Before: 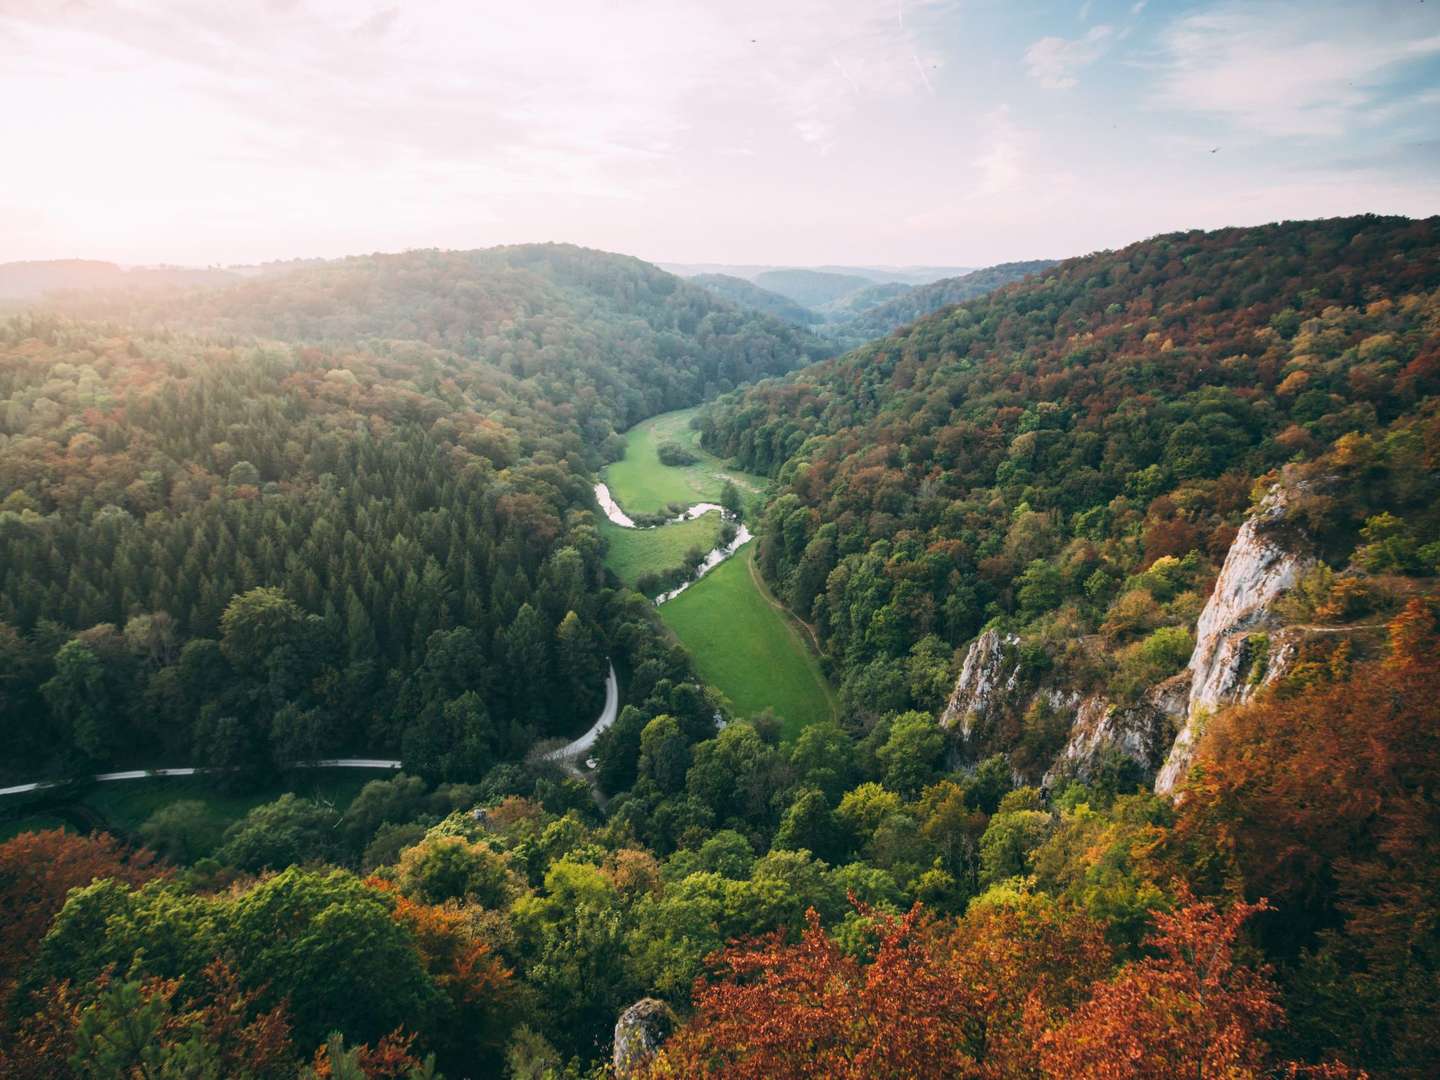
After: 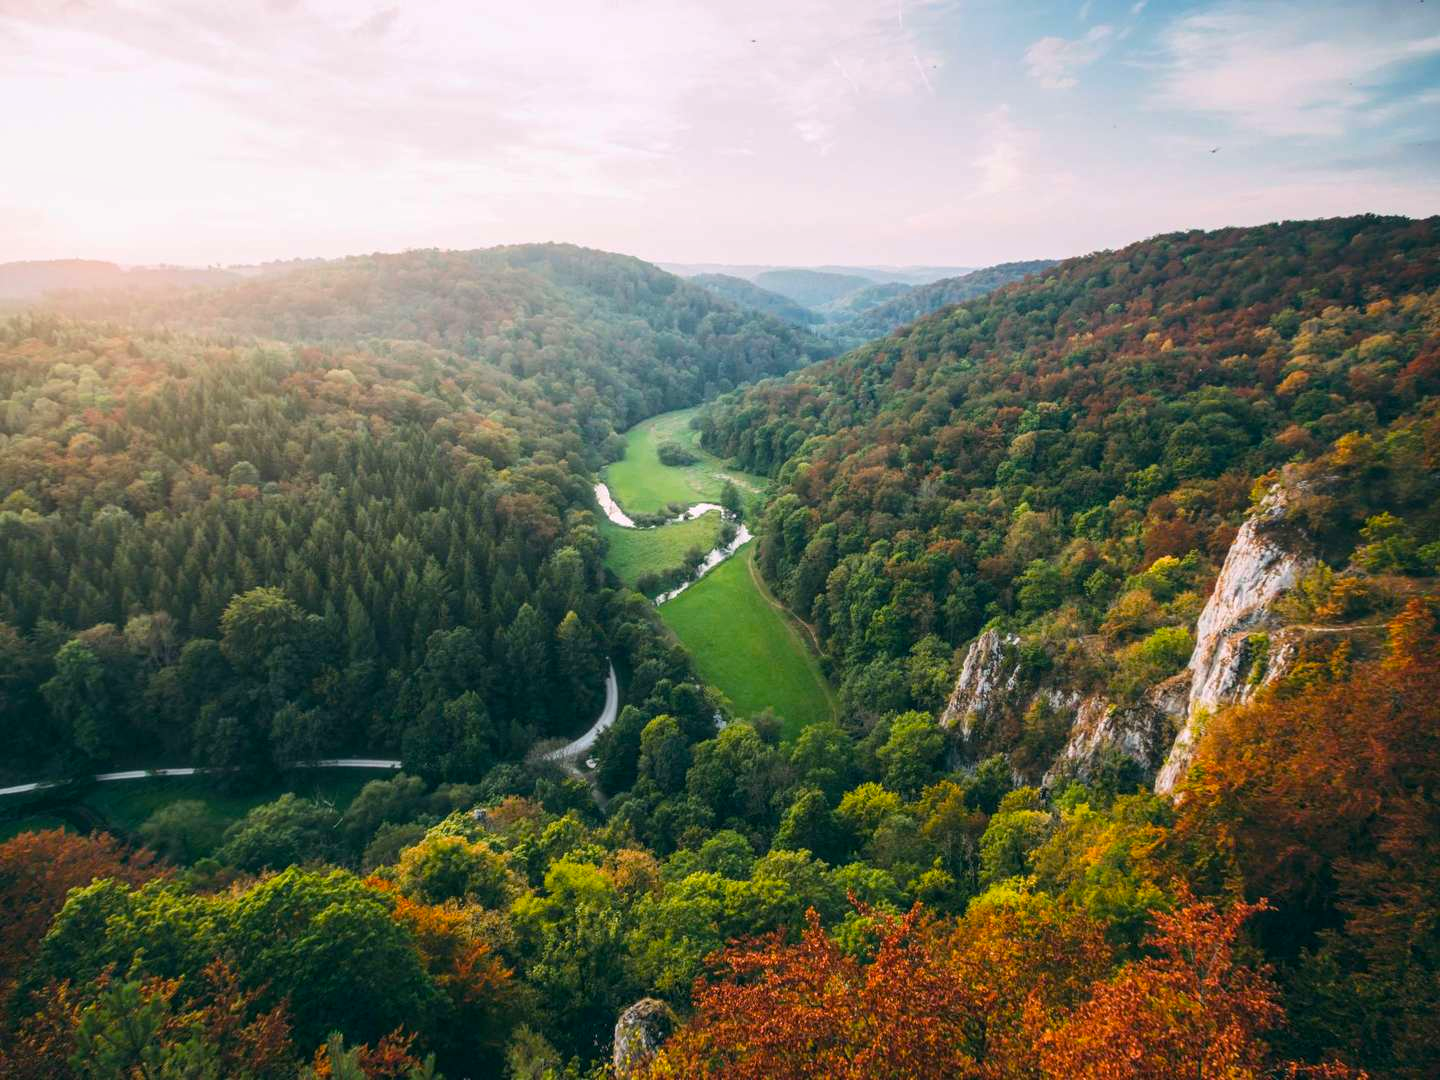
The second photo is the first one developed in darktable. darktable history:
color balance rgb: perceptual saturation grading › global saturation 20%, global vibrance 20%
local contrast: detail 117%
